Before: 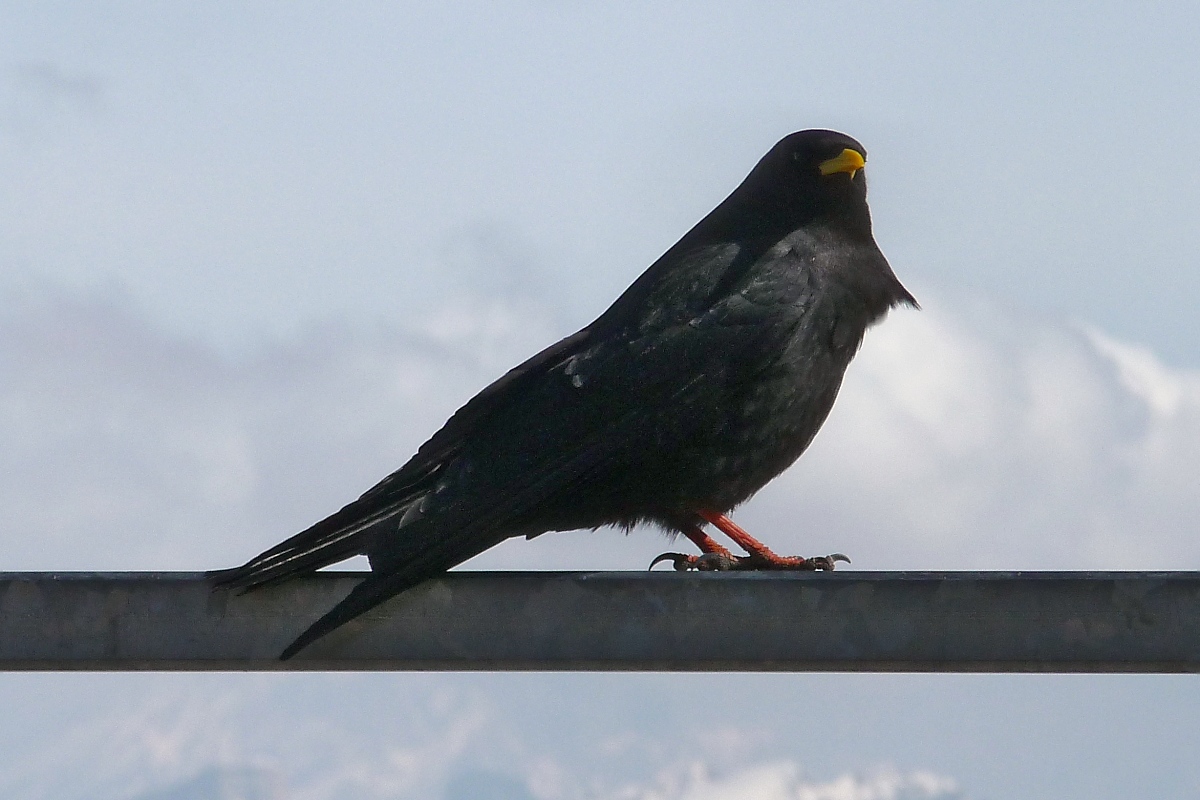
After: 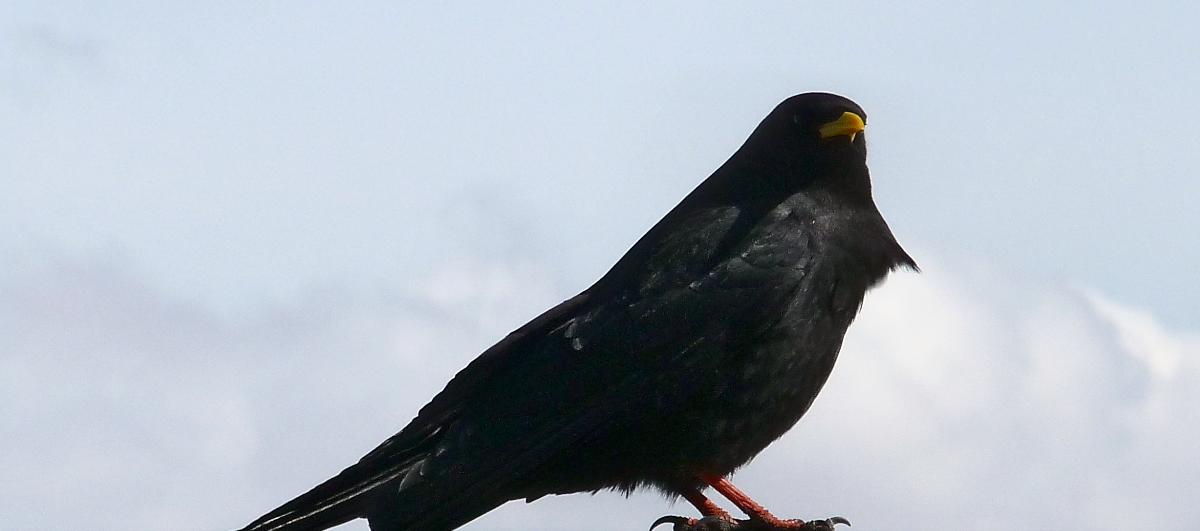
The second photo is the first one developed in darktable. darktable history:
crop and rotate: top 4.744%, bottom 28.821%
contrast brightness saturation: contrast 0.221
